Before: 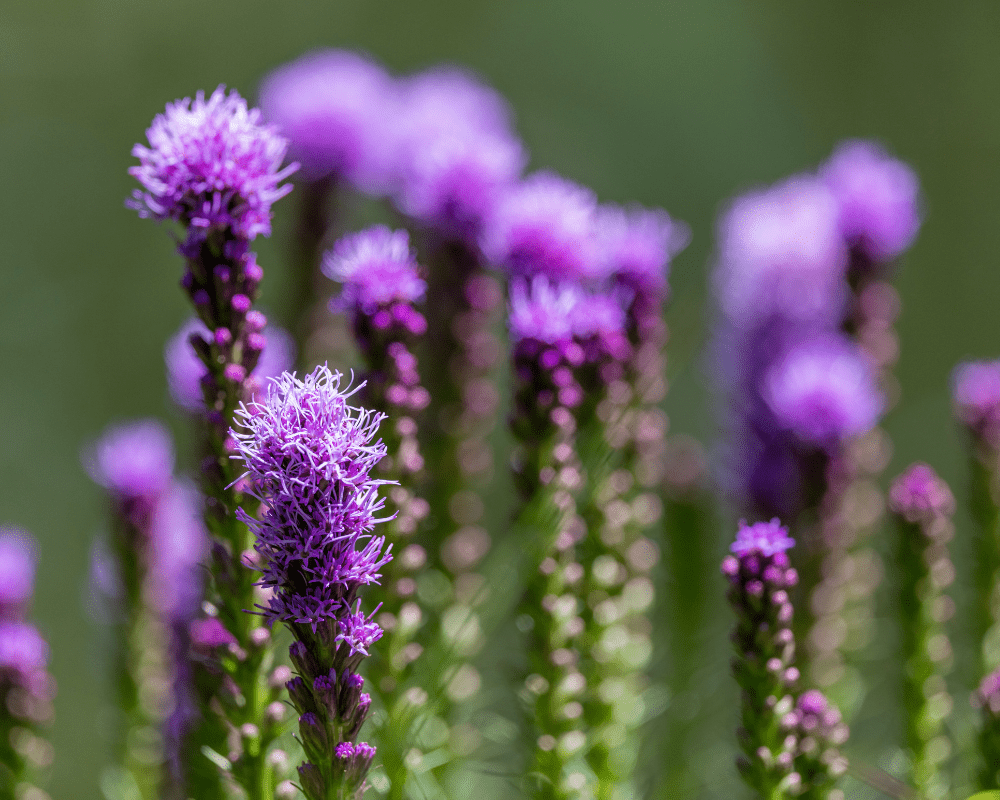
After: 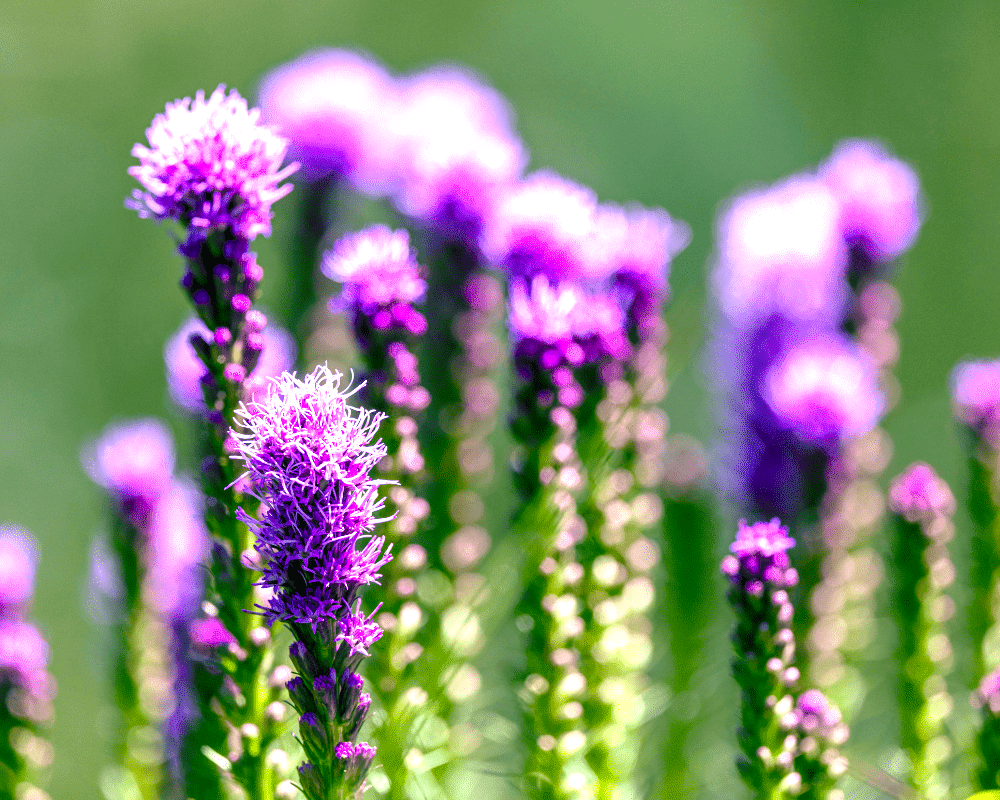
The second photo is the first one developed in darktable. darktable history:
color balance rgb: shadows lift › luminance -28.76%, shadows lift › chroma 10%, shadows lift › hue 230°, power › chroma 0.5%, power › hue 215°, highlights gain › luminance 7.14%, highlights gain › chroma 1%, highlights gain › hue 50°, global offset › luminance -0.29%, global offset › hue 260°, perceptual saturation grading › global saturation 20%, perceptual saturation grading › highlights -13.92%, perceptual saturation grading › shadows 50%
exposure: black level correction 0, exposure 1.3 EV, compensate highlight preservation false
